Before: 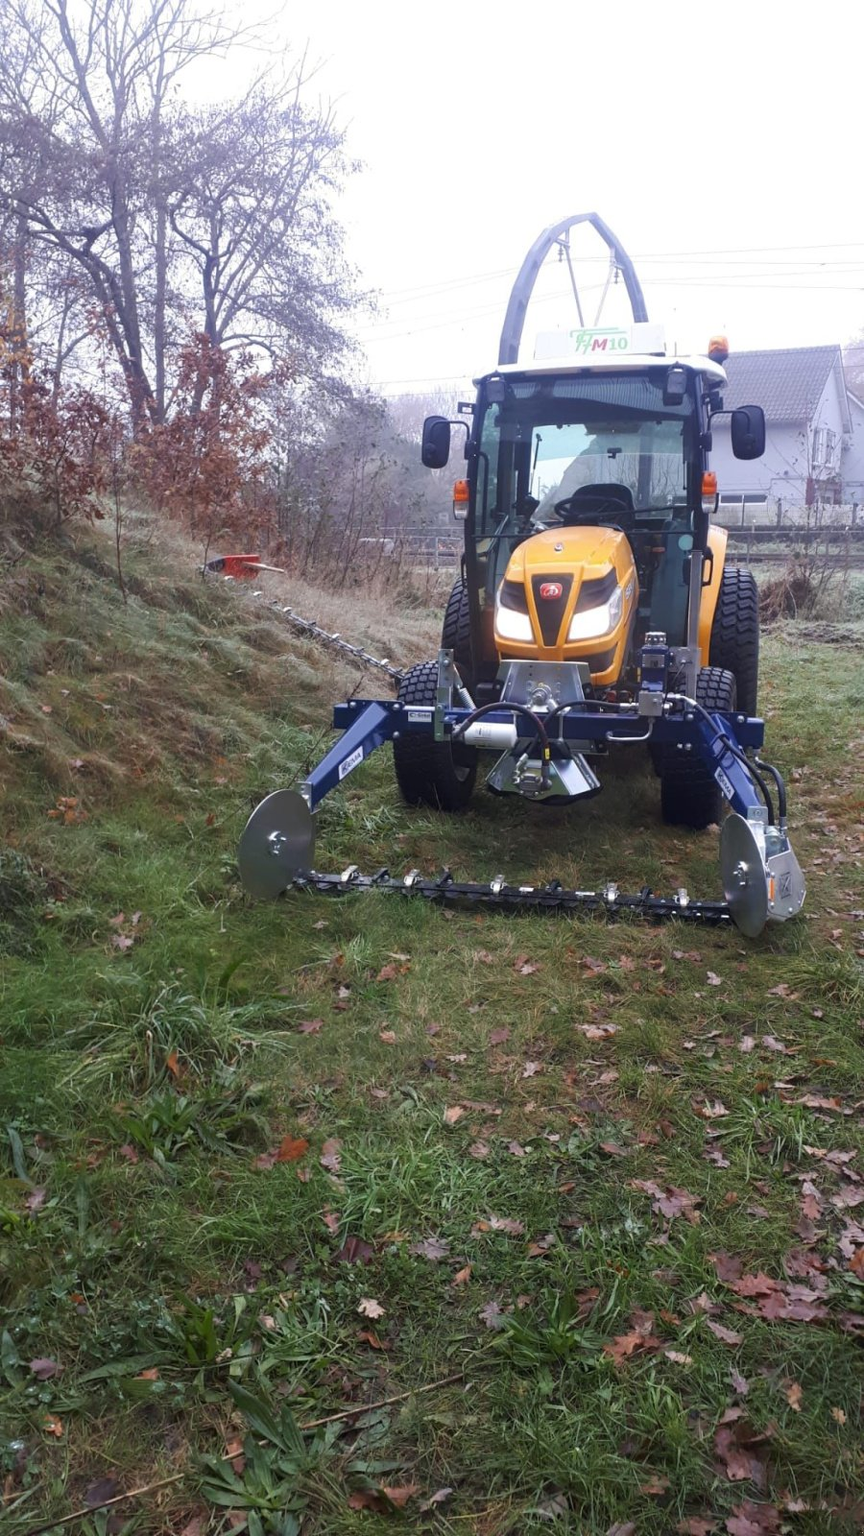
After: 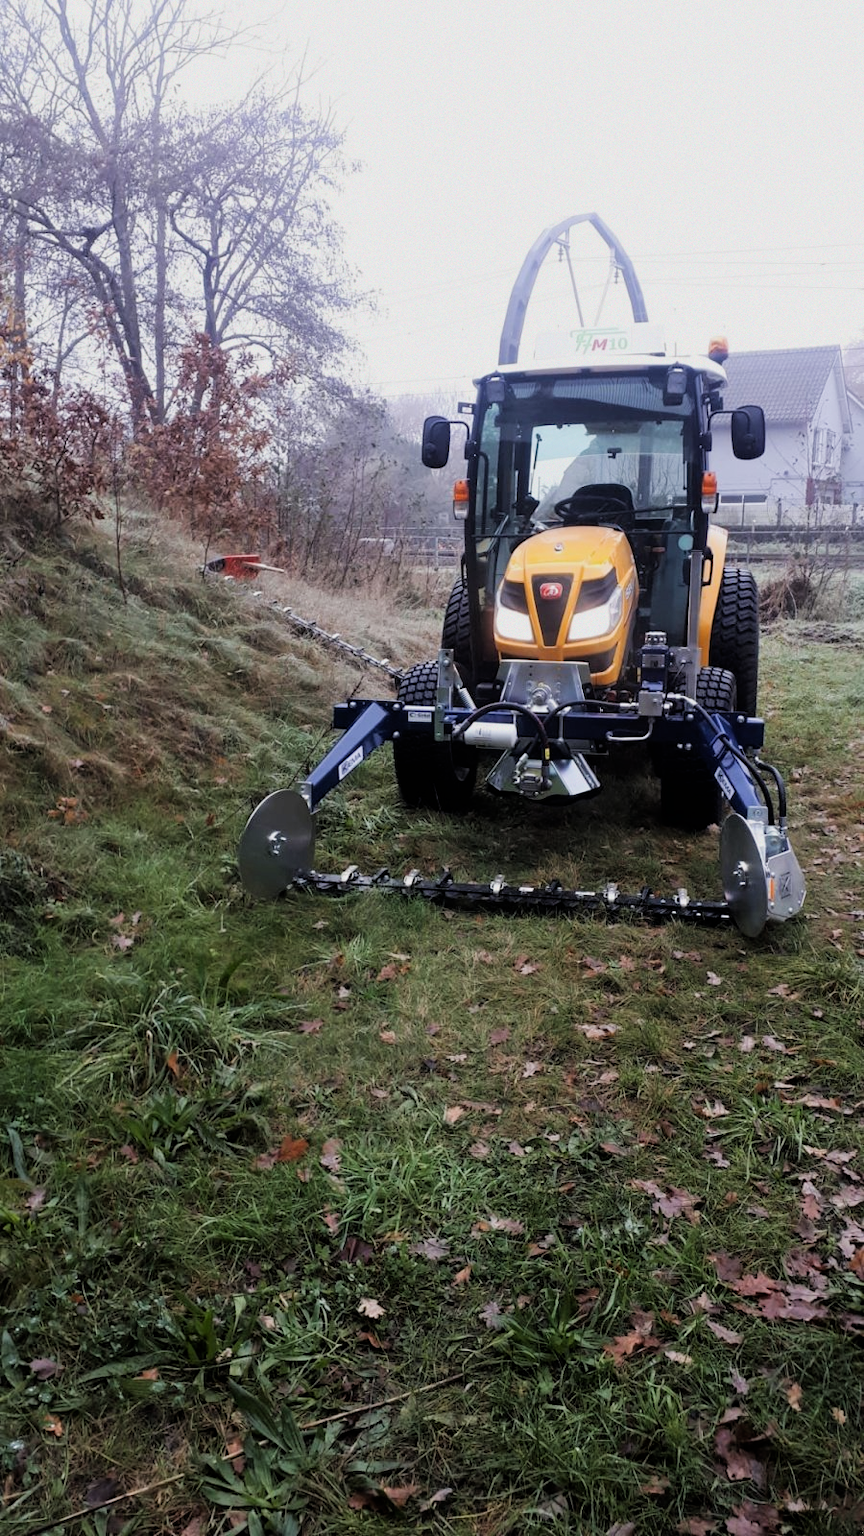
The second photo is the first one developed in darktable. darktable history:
filmic rgb: black relative exposure -5.1 EV, white relative exposure 3.52 EV, threshold -0.312 EV, transition 3.19 EV, structure ↔ texture 99.67%, hardness 3.19, contrast 1.201, highlights saturation mix -48.69%, iterations of high-quality reconstruction 0, enable highlight reconstruction true
